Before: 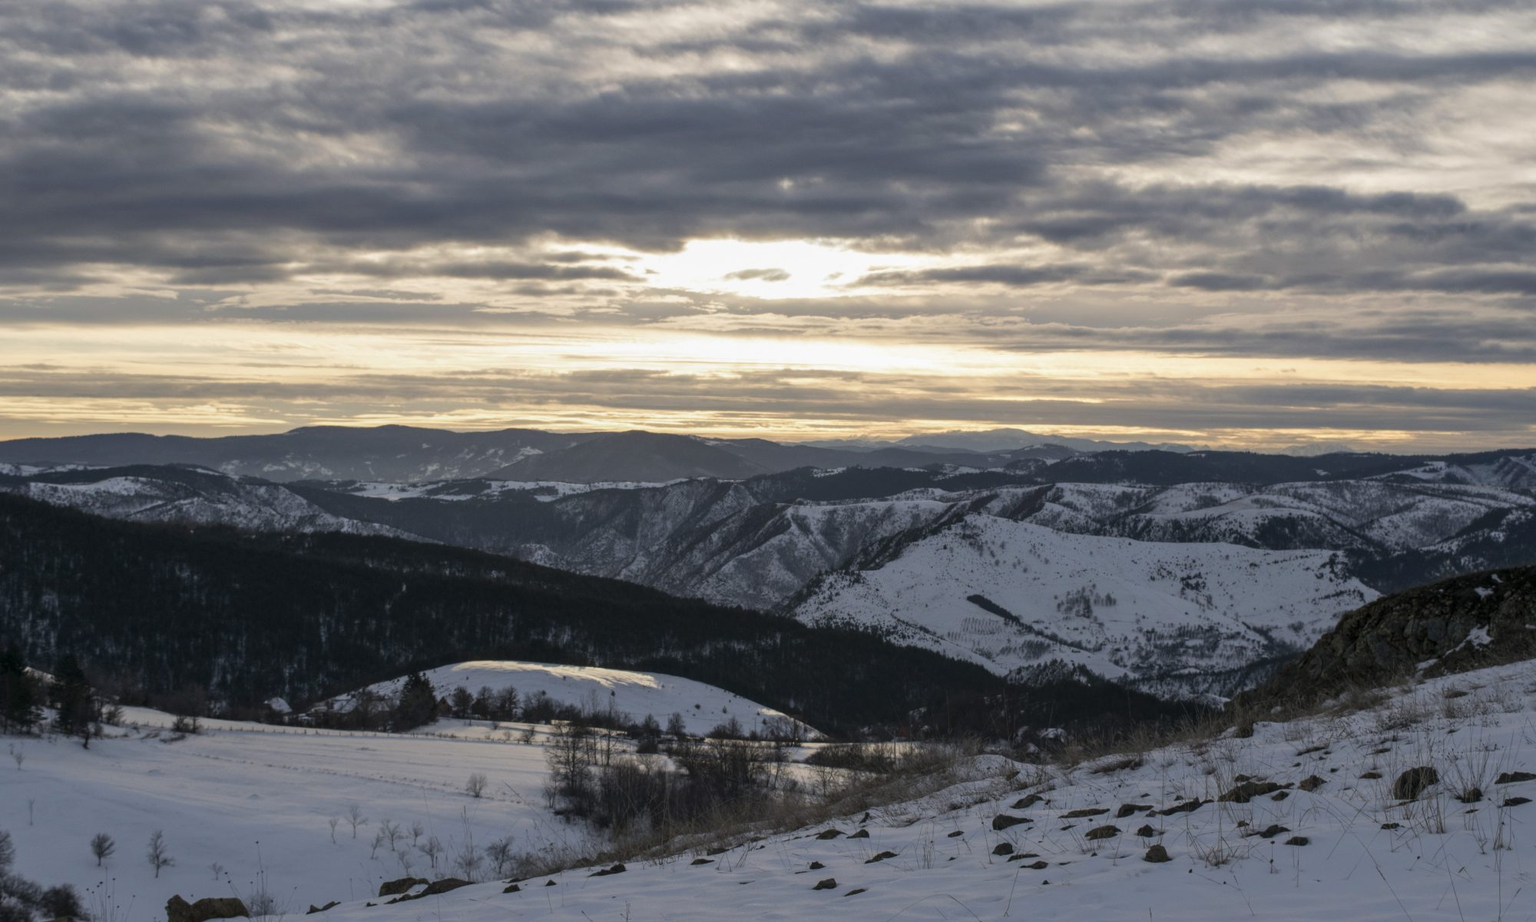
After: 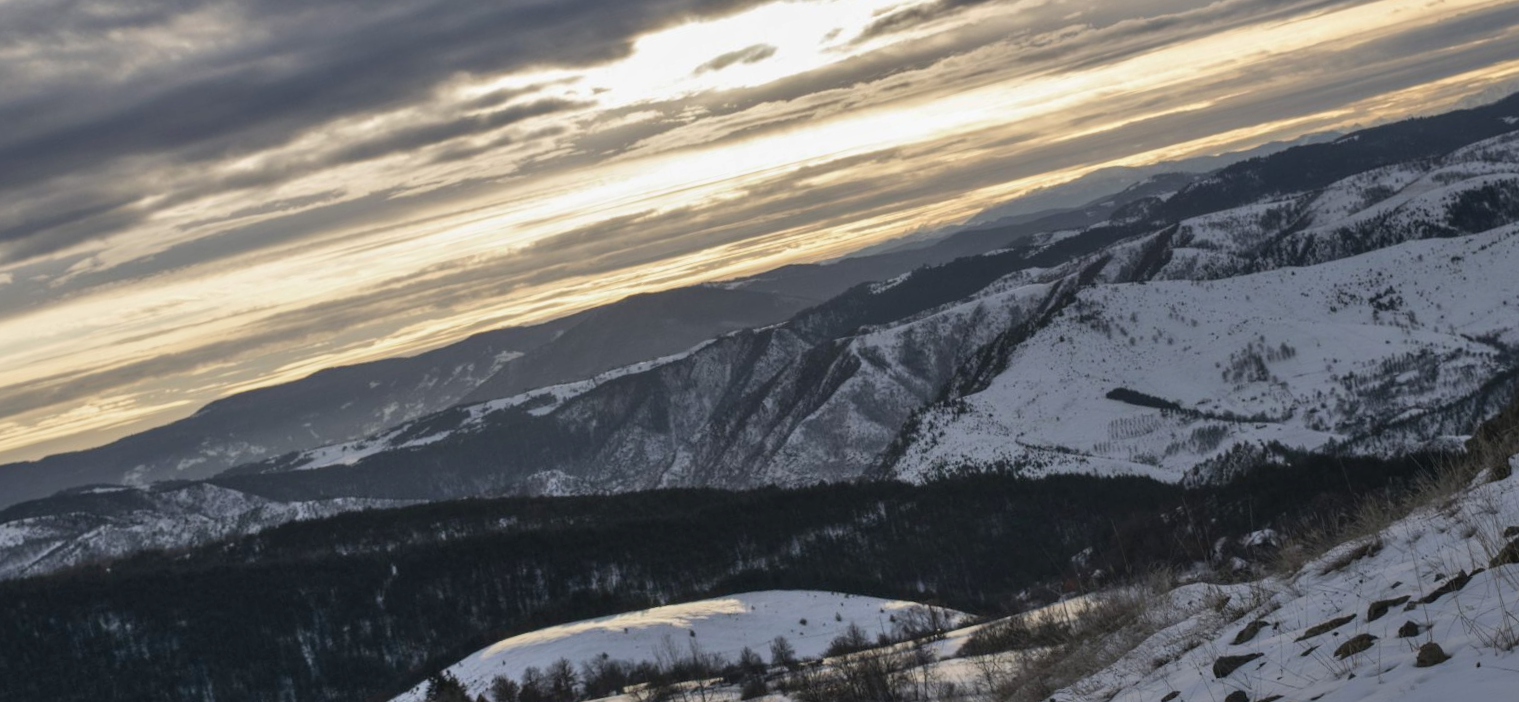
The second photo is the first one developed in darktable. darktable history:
crop and rotate: left 4.842%, top 15.51%, right 10.668%
rotate and perspective: rotation -14.8°, crop left 0.1, crop right 0.903, crop top 0.25, crop bottom 0.748
shadows and highlights: low approximation 0.01, soften with gaussian
